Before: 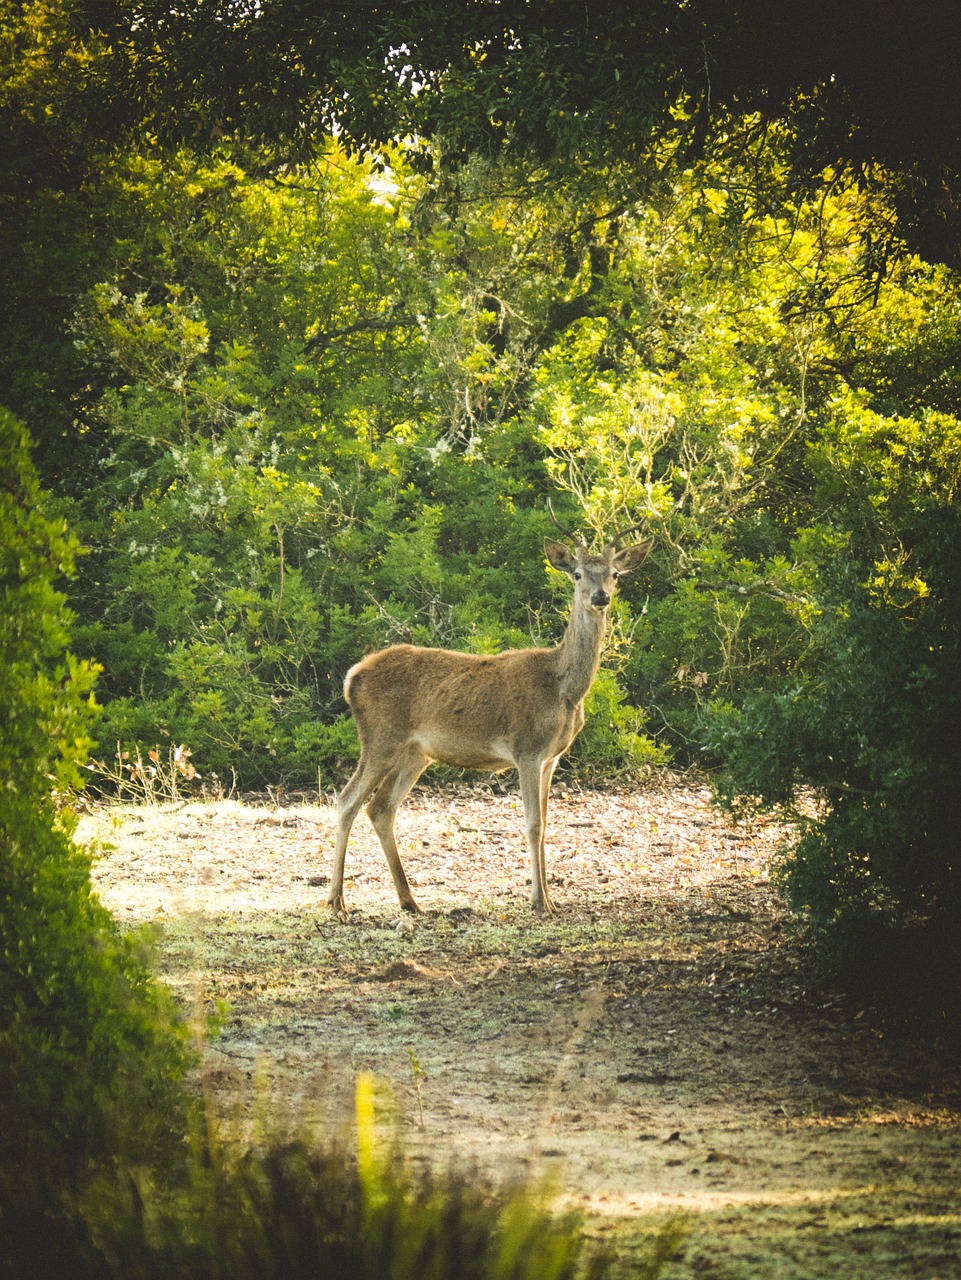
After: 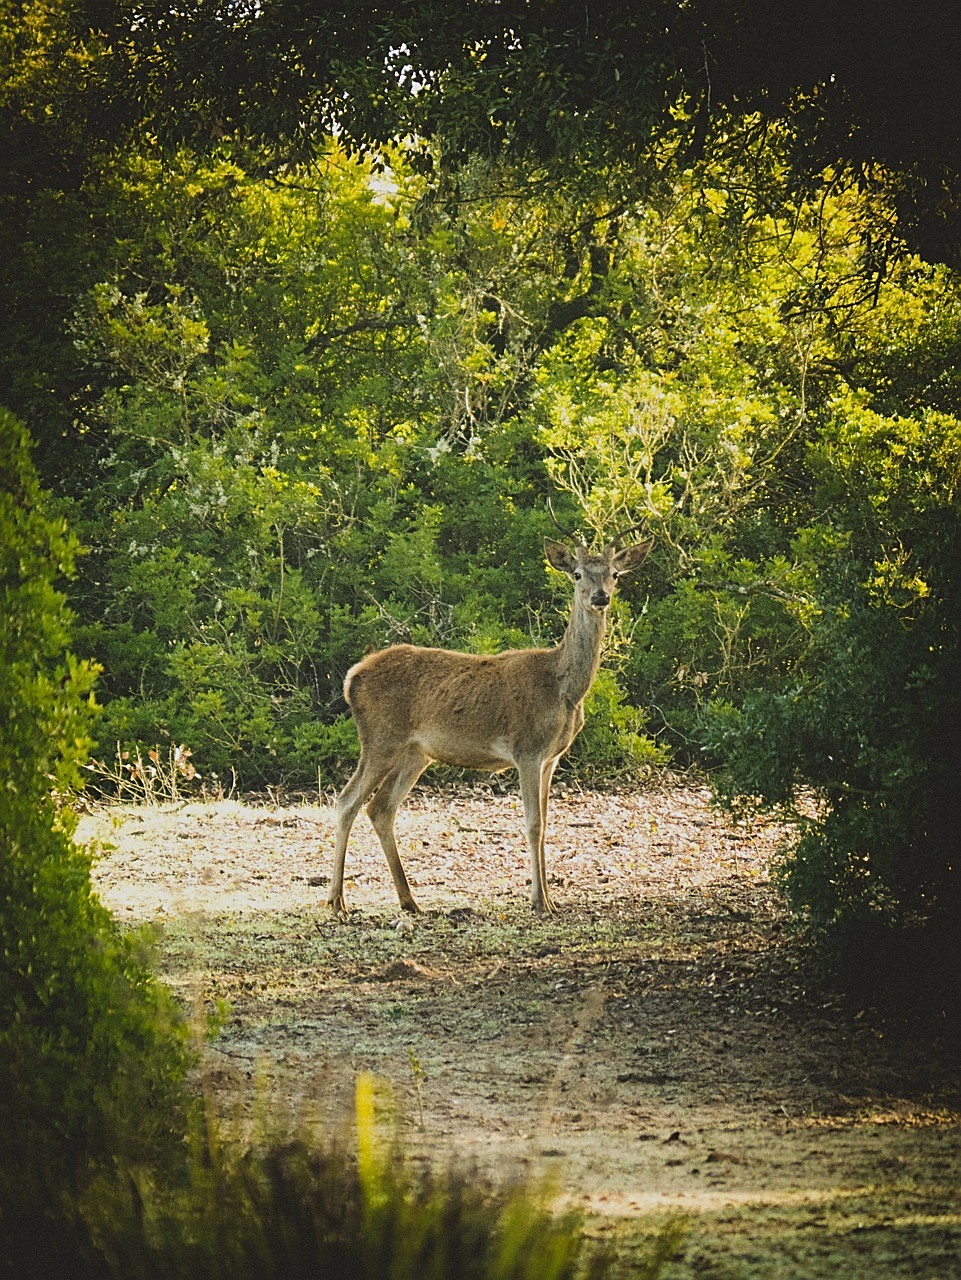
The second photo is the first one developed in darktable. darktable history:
exposure: exposure -0.462 EV, compensate highlight preservation false
sharpen: amount 0.55
